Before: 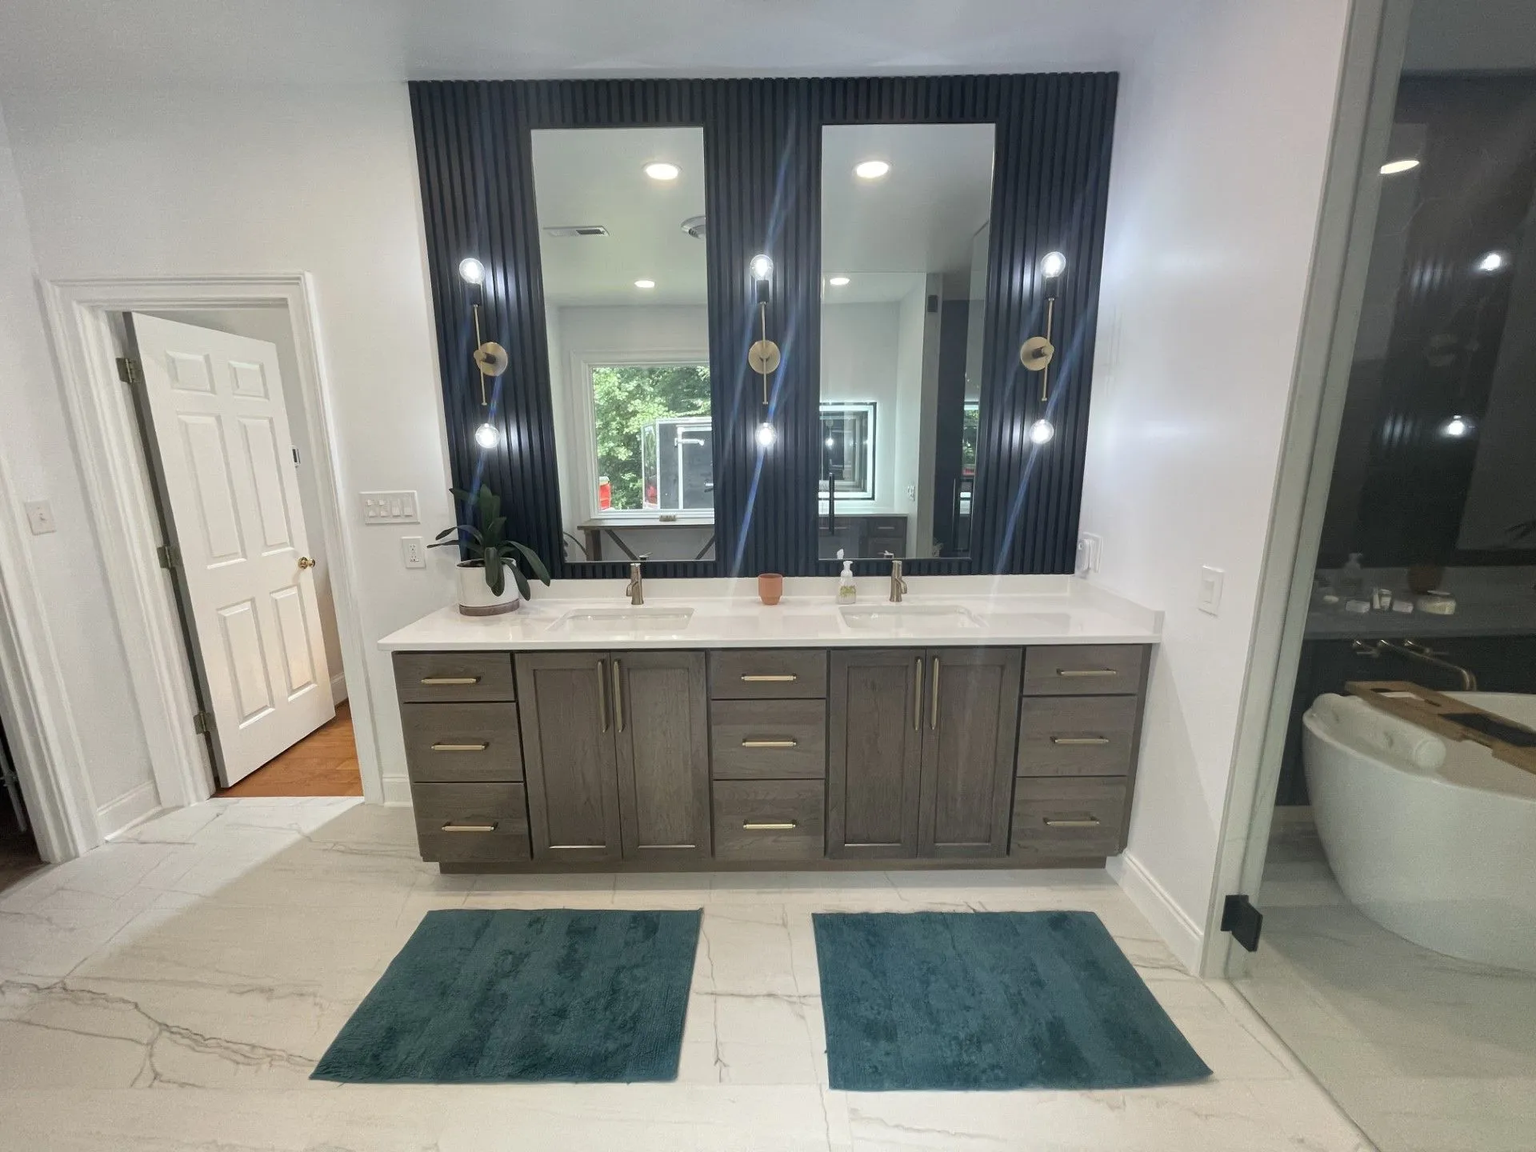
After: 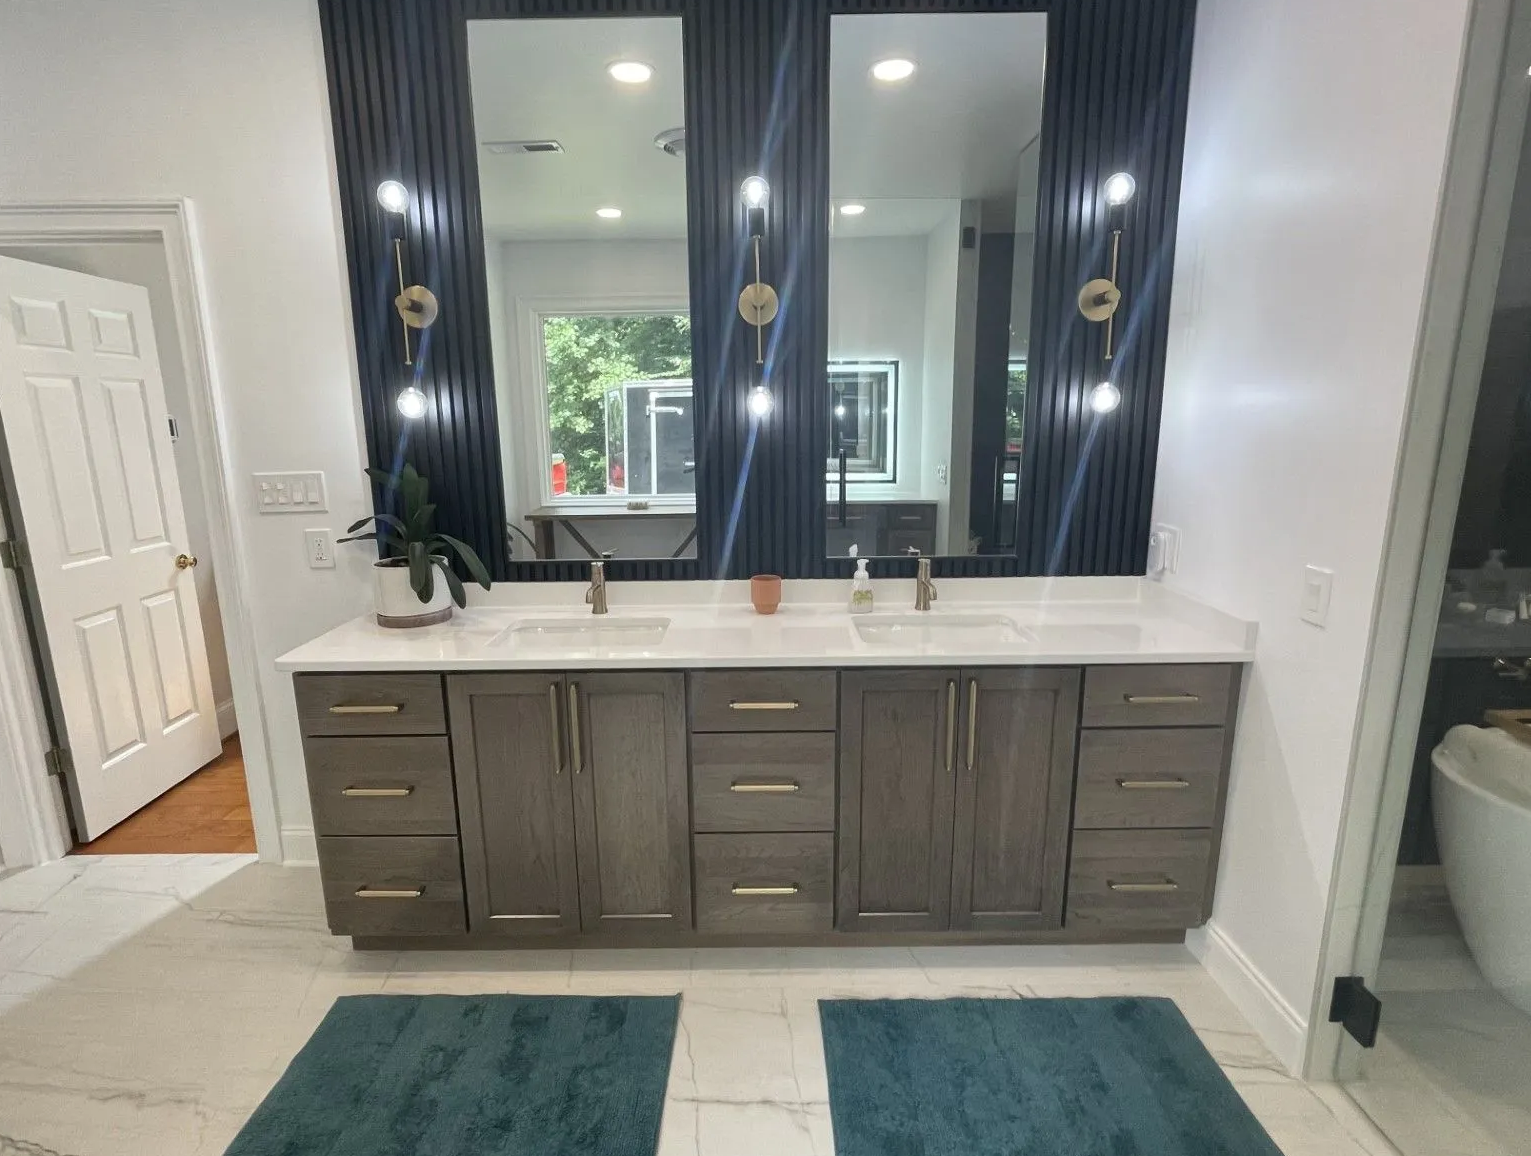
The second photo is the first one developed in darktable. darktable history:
crop and rotate: left 10.295%, top 9.884%, right 9.916%, bottom 9.806%
shadows and highlights: shadows 29.34, highlights -29.33, low approximation 0.01, soften with gaussian
